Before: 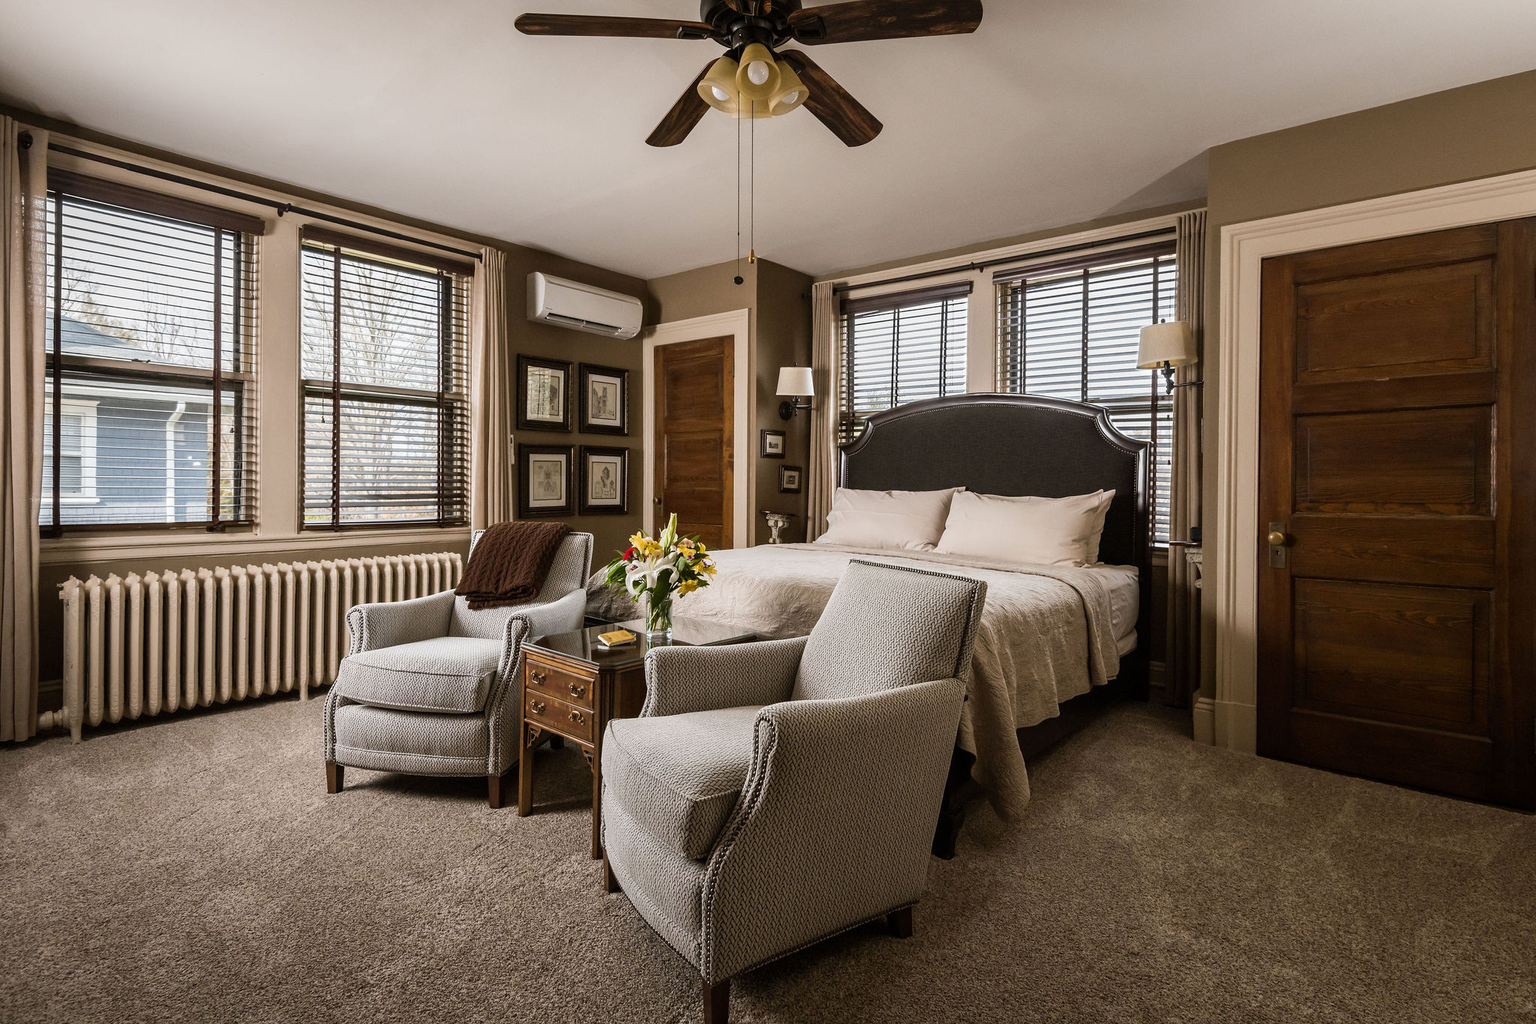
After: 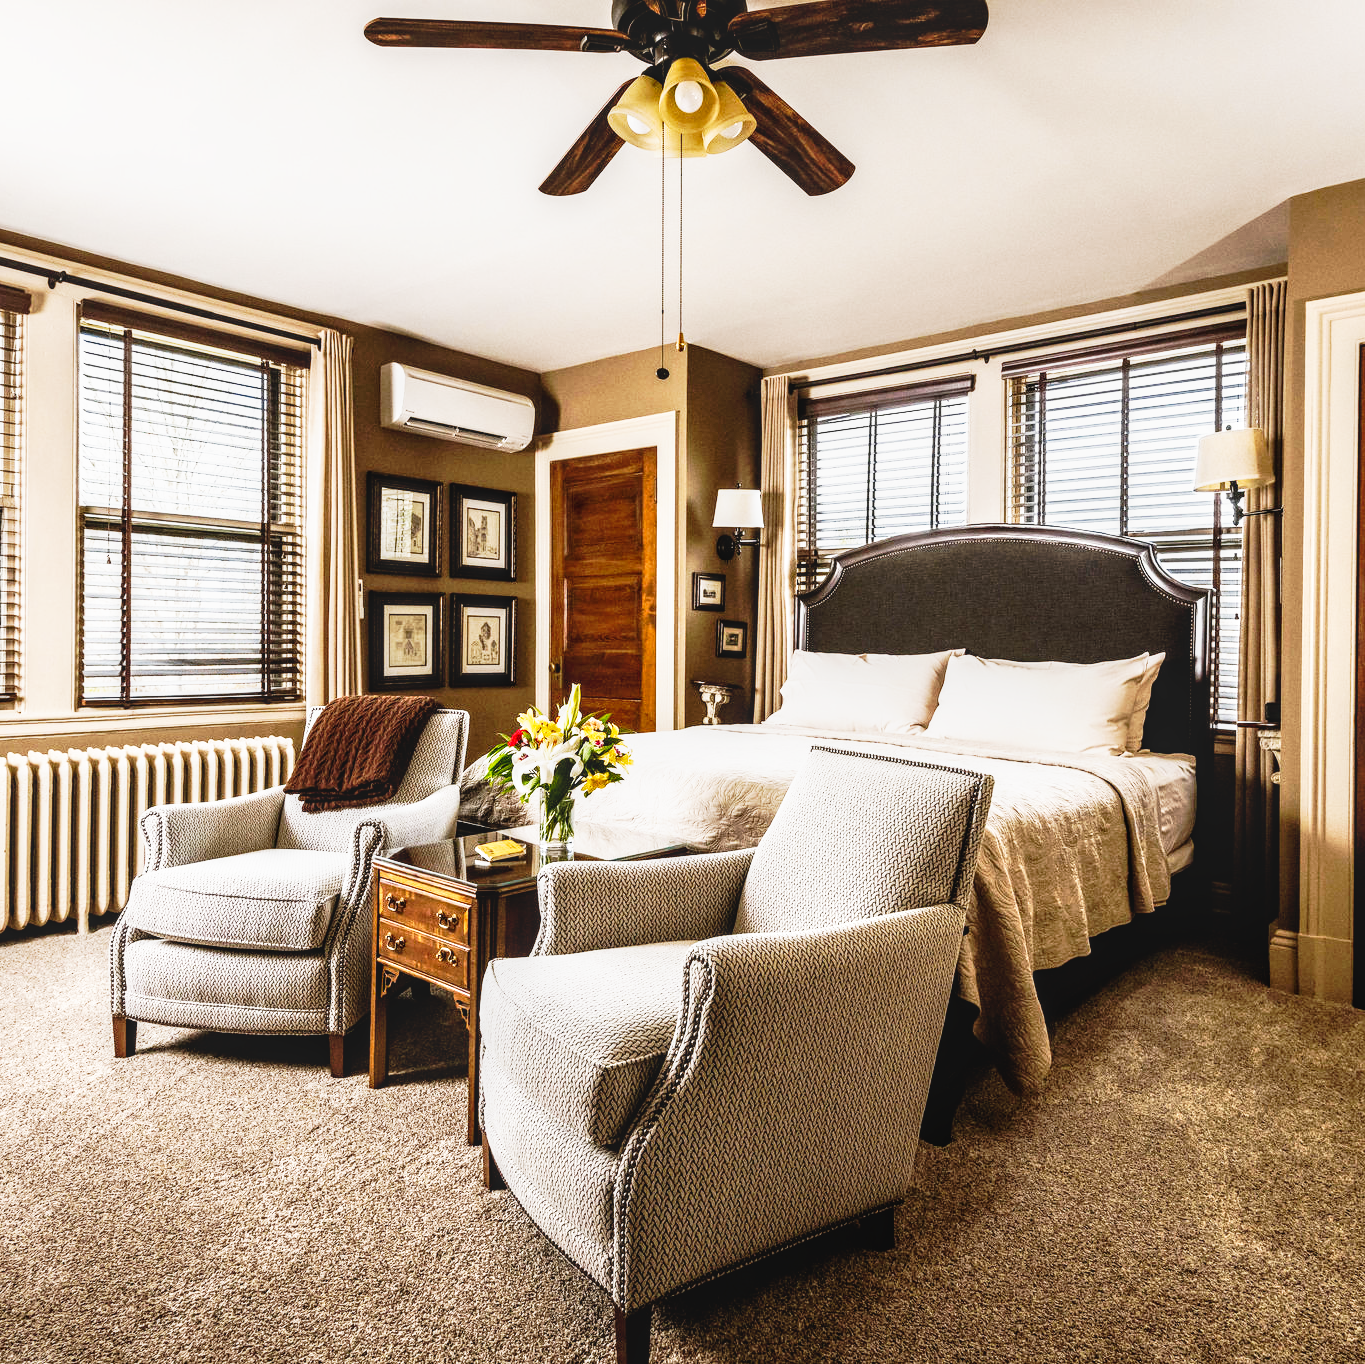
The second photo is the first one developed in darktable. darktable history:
tone curve: curves: ch0 [(0, 0) (0.003, 0.049) (0.011, 0.051) (0.025, 0.055) (0.044, 0.065) (0.069, 0.081) (0.1, 0.11) (0.136, 0.15) (0.177, 0.195) (0.224, 0.242) (0.277, 0.308) (0.335, 0.375) (0.399, 0.436) (0.468, 0.5) (0.543, 0.574) (0.623, 0.665) (0.709, 0.761) (0.801, 0.851) (0.898, 0.933) (1, 1)], preserve colors none
crop and rotate: left 15.754%, right 17.579%
local contrast: on, module defaults
base curve: curves: ch0 [(0, 0) (0.007, 0.004) (0.027, 0.03) (0.046, 0.07) (0.207, 0.54) (0.442, 0.872) (0.673, 0.972) (1, 1)], preserve colors none
